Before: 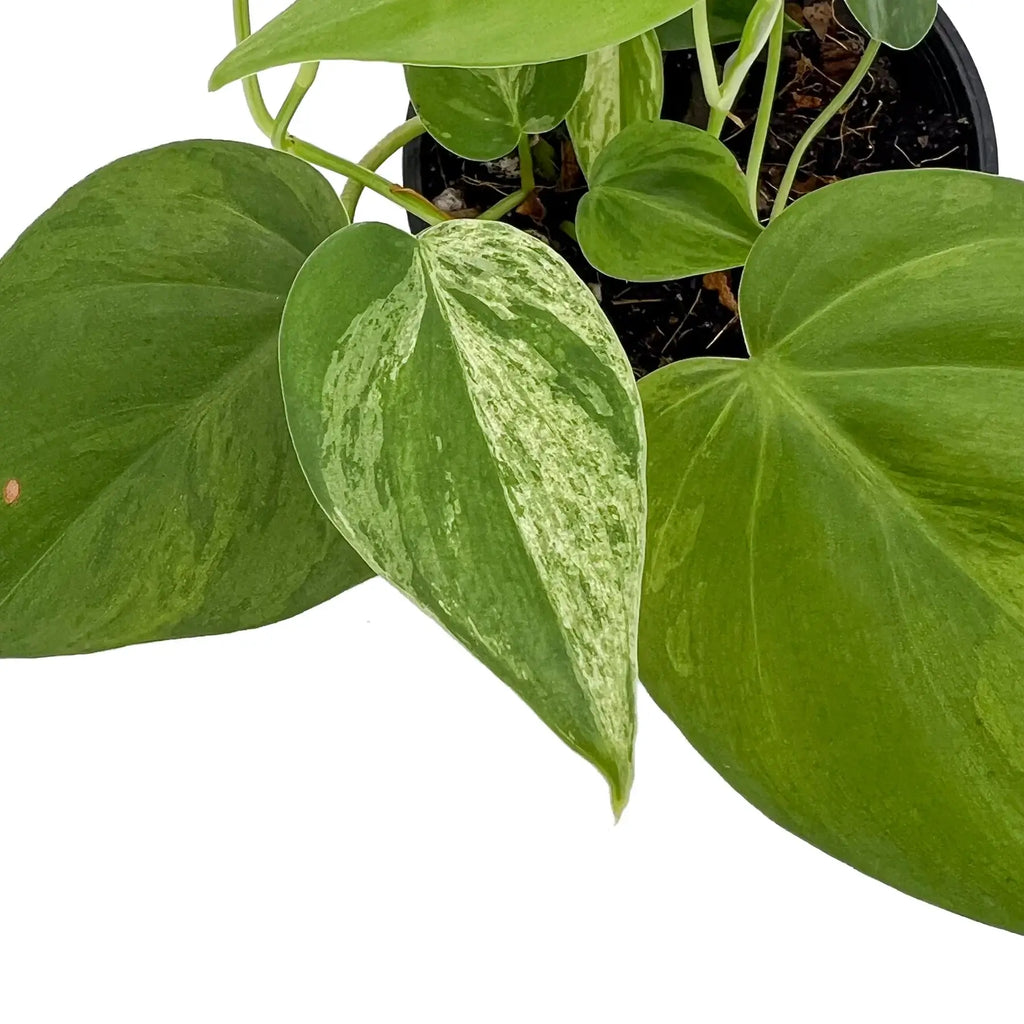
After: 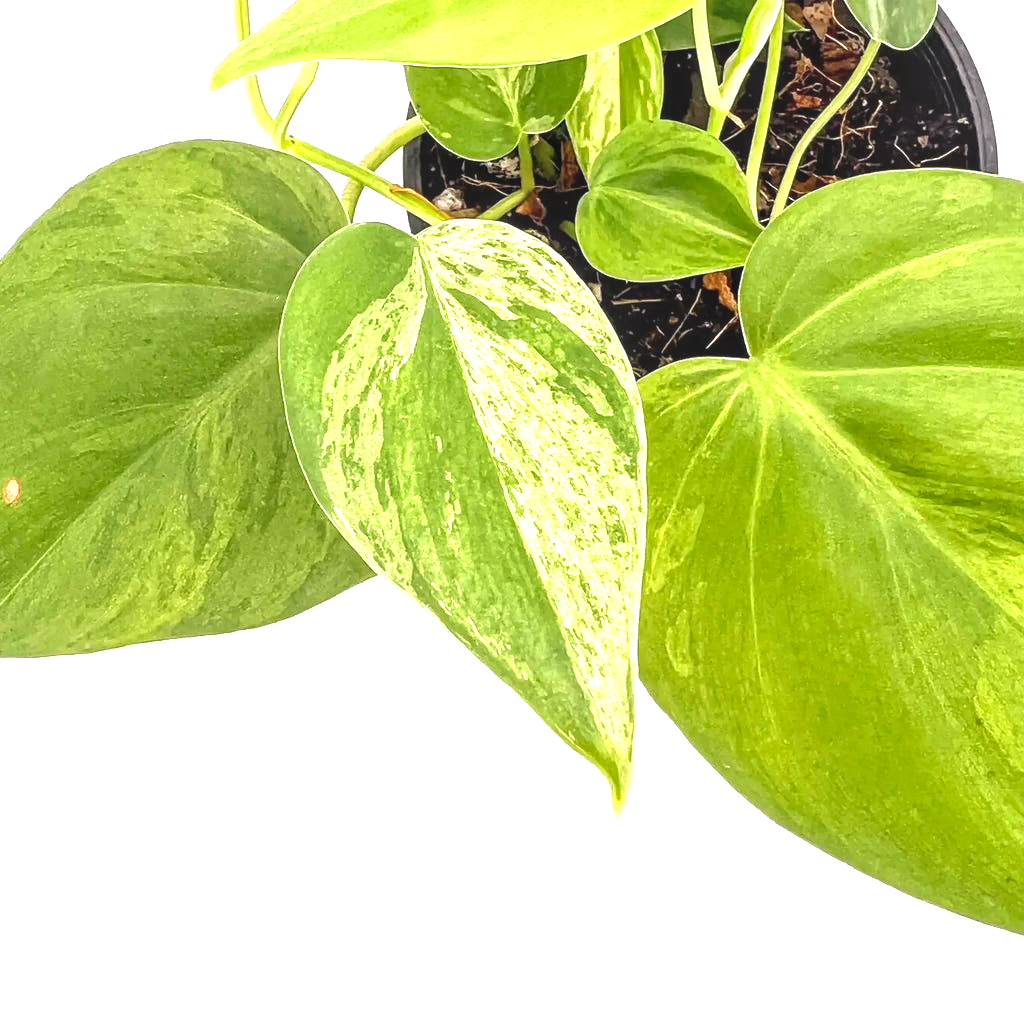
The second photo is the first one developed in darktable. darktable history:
exposure: black level correction 0, exposure 1.5 EV, compensate exposure bias true, compensate highlight preservation false
local contrast: on, module defaults
color correction: highlights a* 5.81, highlights b* 4.84
